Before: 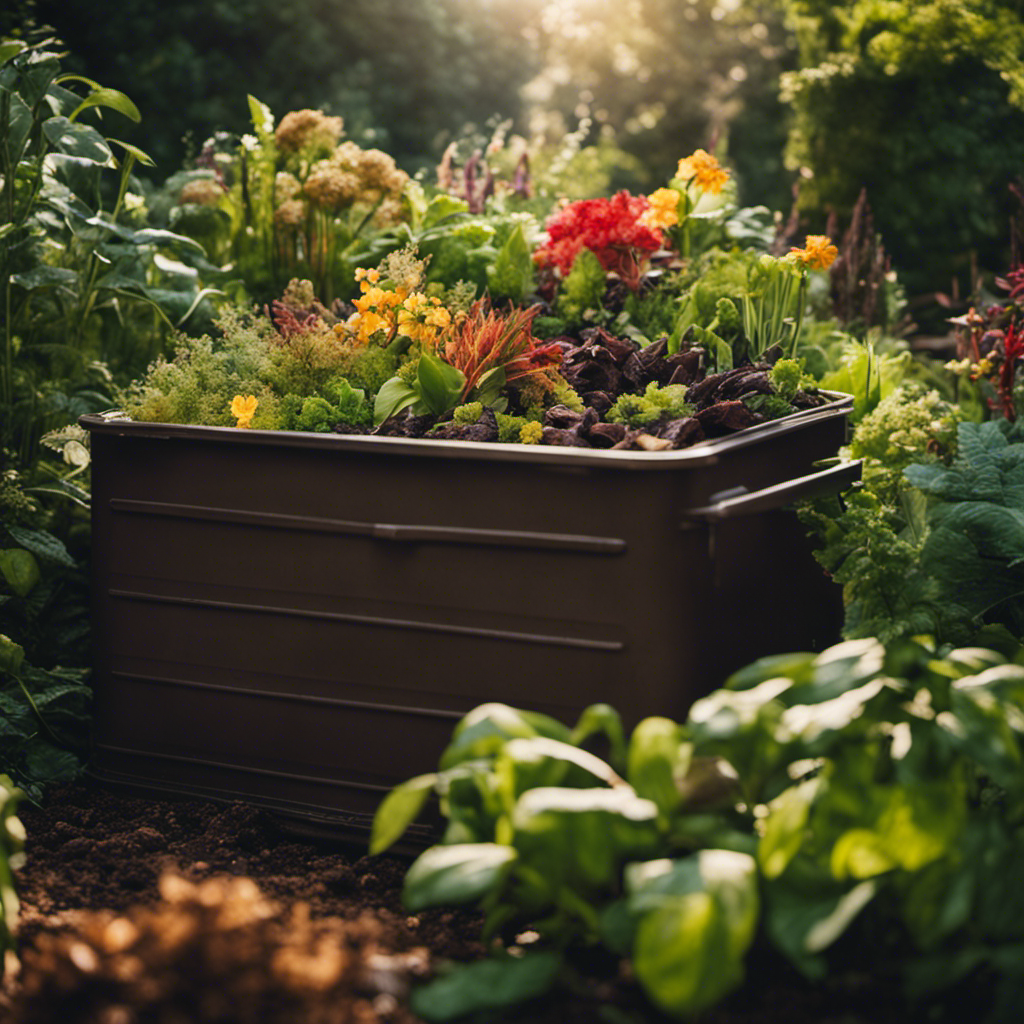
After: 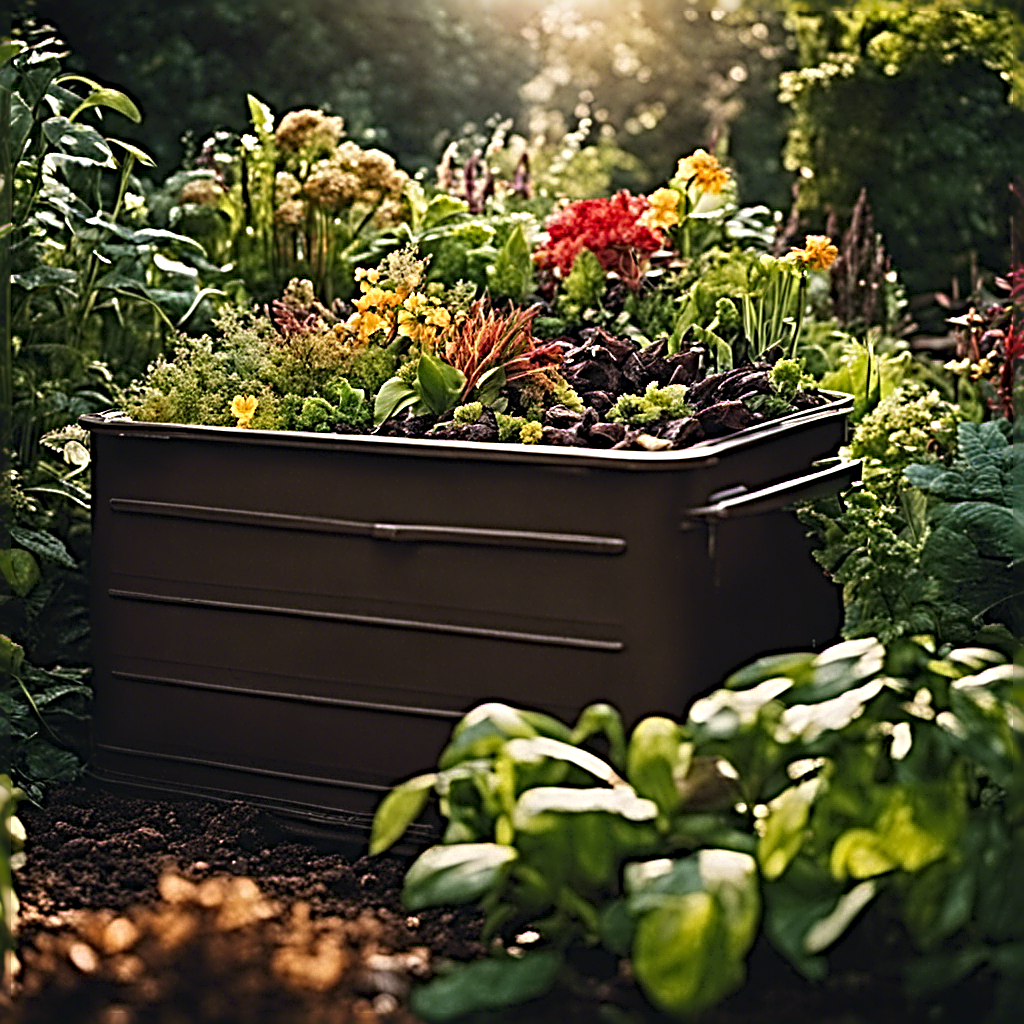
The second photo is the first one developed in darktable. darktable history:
sharpen: radius 4.005, amount 1.982
